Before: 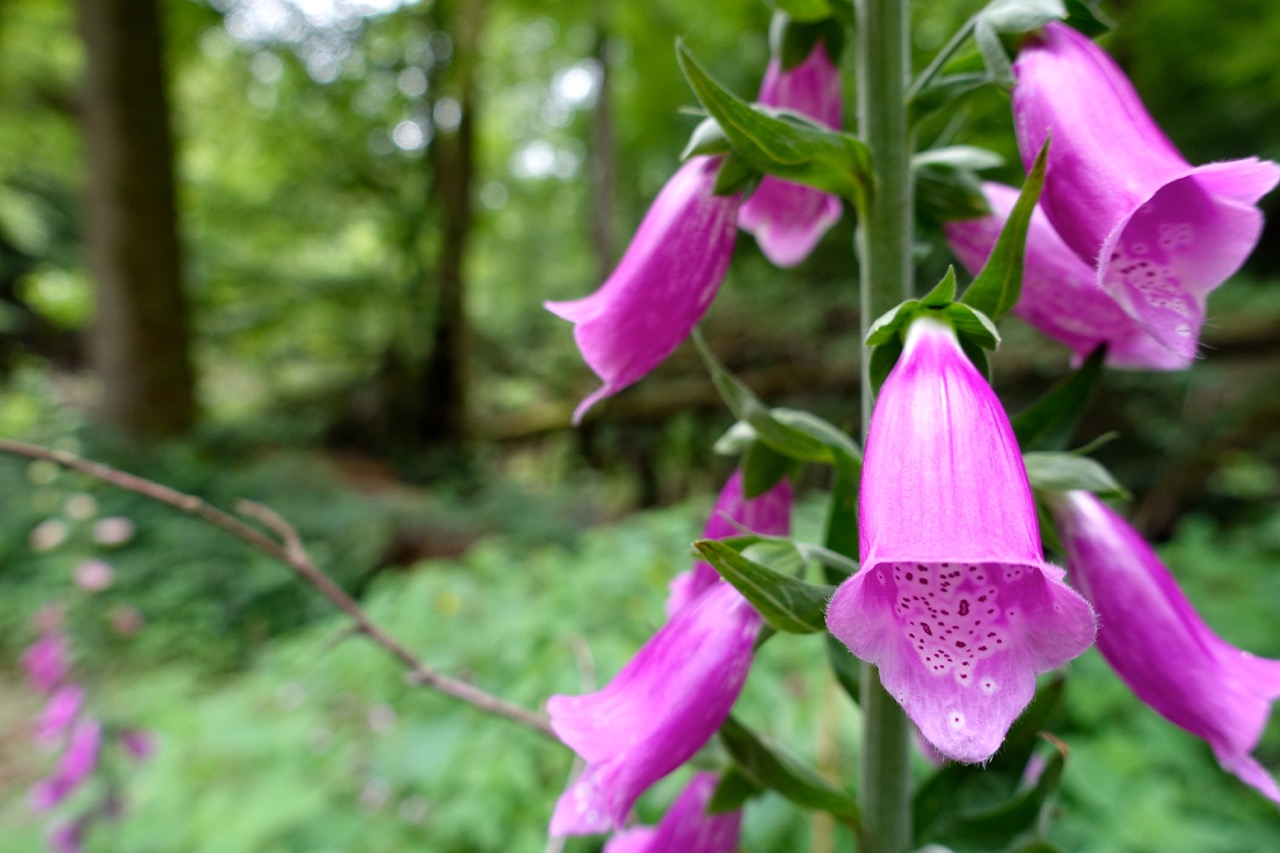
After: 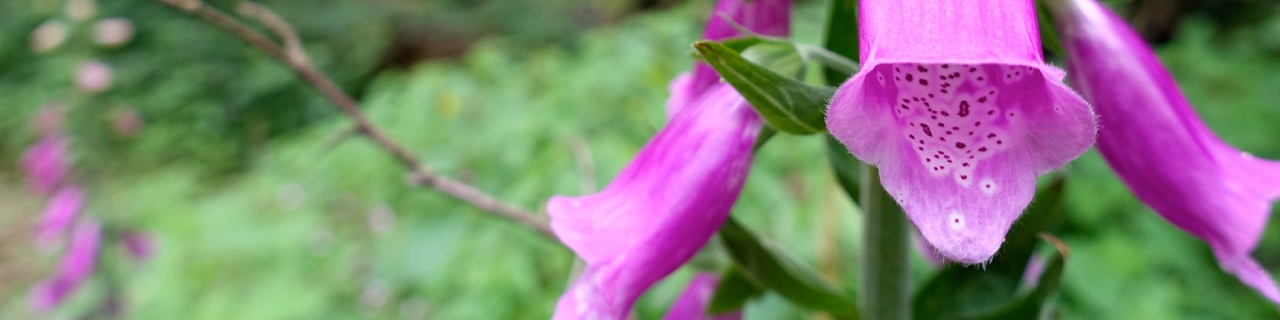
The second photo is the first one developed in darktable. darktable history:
crop and rotate: top 58.597%, bottom 3.836%
